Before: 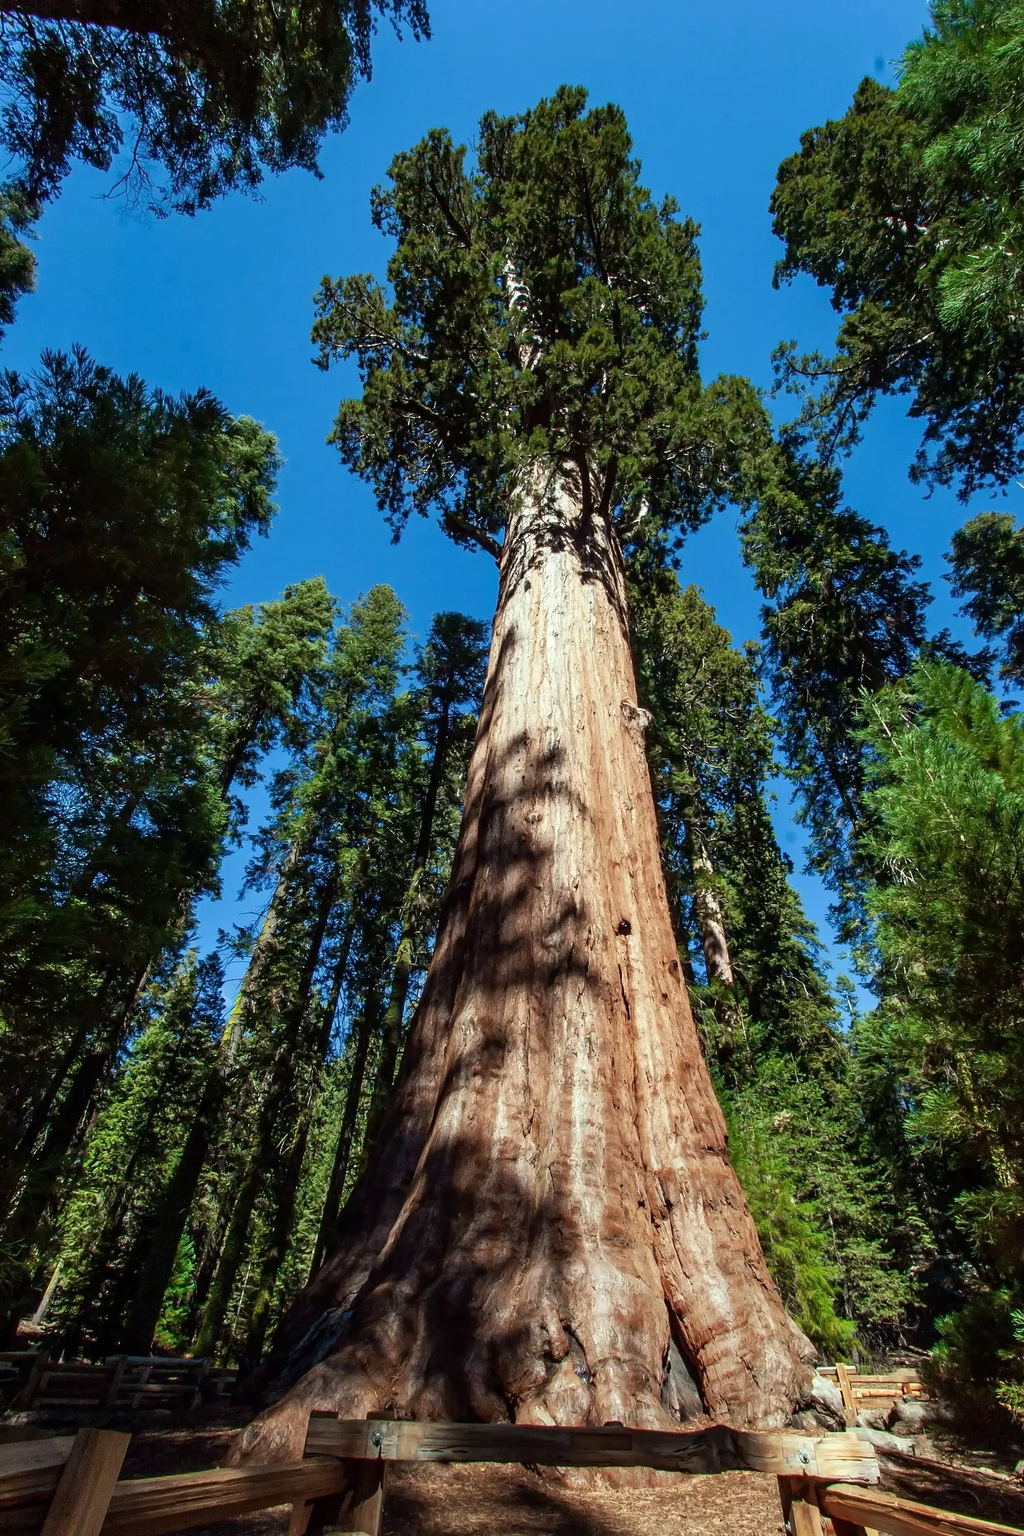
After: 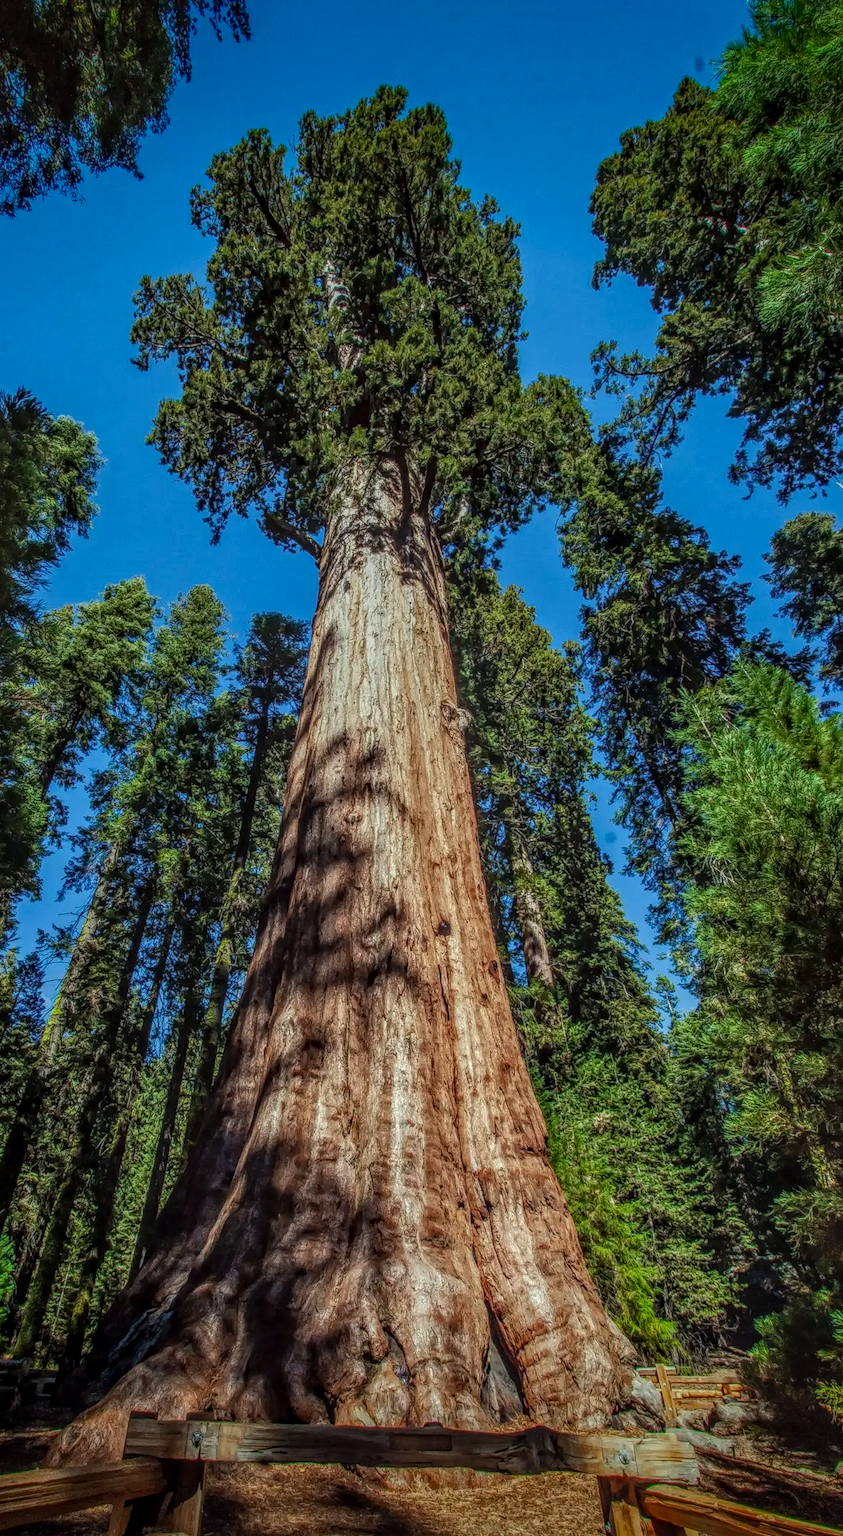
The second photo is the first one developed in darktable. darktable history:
crop: left 17.678%, bottom 0.016%
local contrast: highlights 1%, shadows 2%, detail 199%, midtone range 0.25
vignetting: fall-off start 99.57%, saturation 0.38, width/height ratio 1.325
